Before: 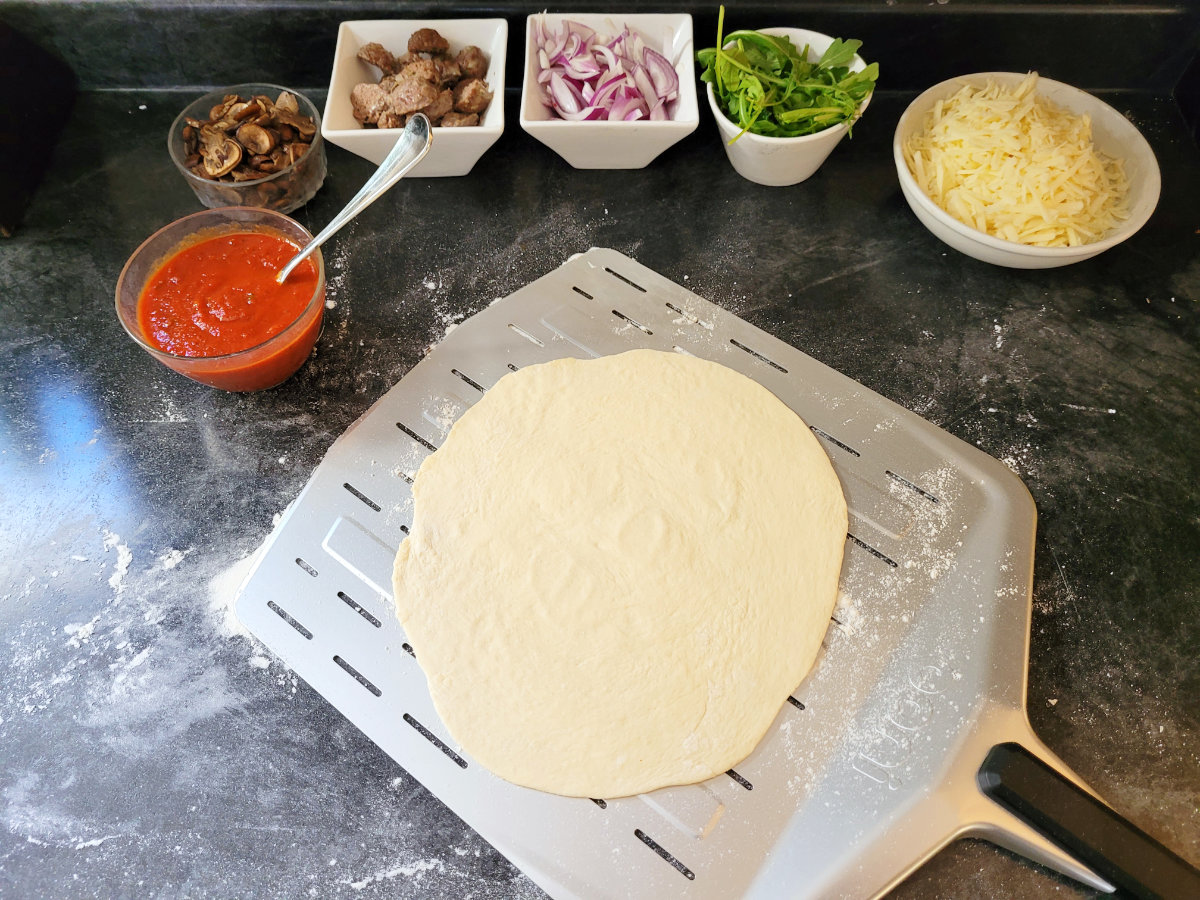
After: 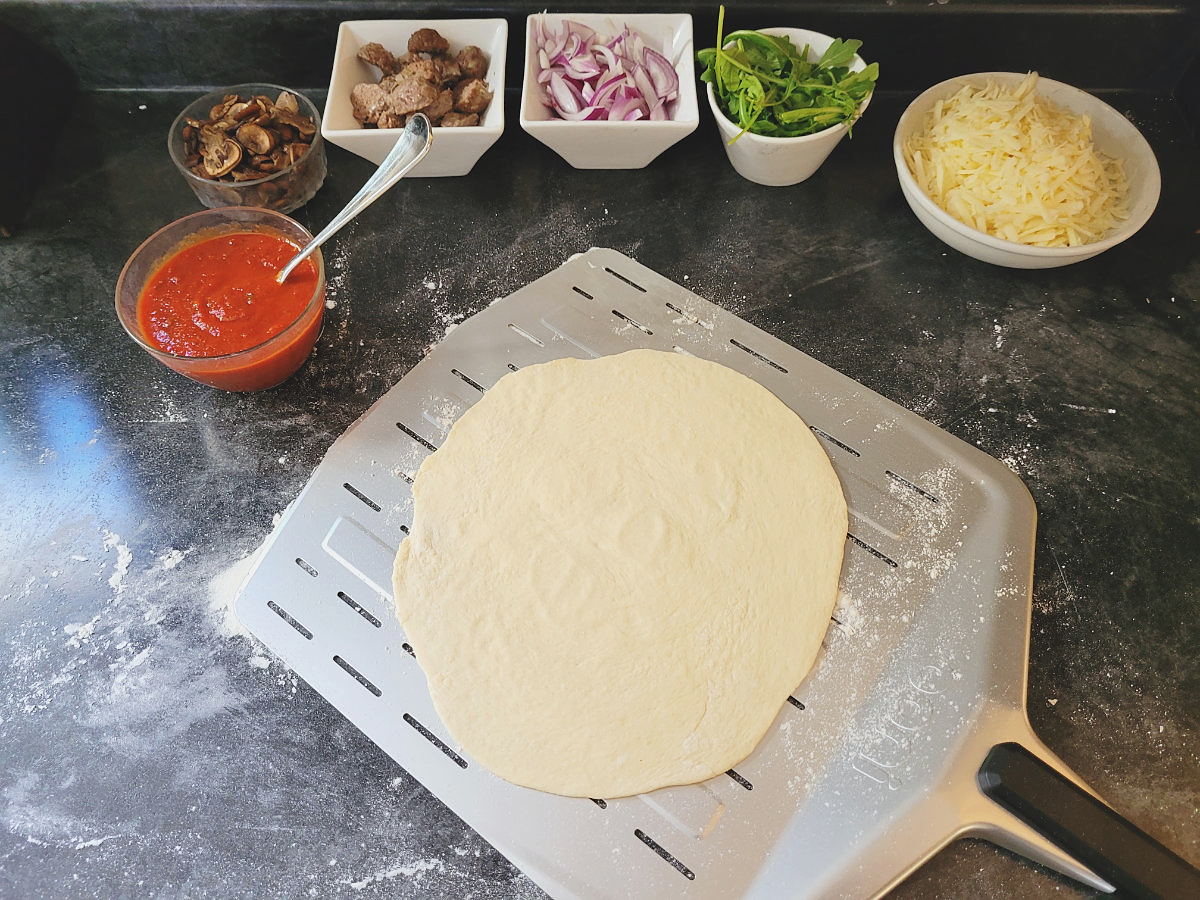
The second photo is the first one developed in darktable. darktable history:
exposure: black level correction -0.013, exposure -0.196 EV, compensate highlight preservation false
sharpen: radius 0.974, amount 0.612
